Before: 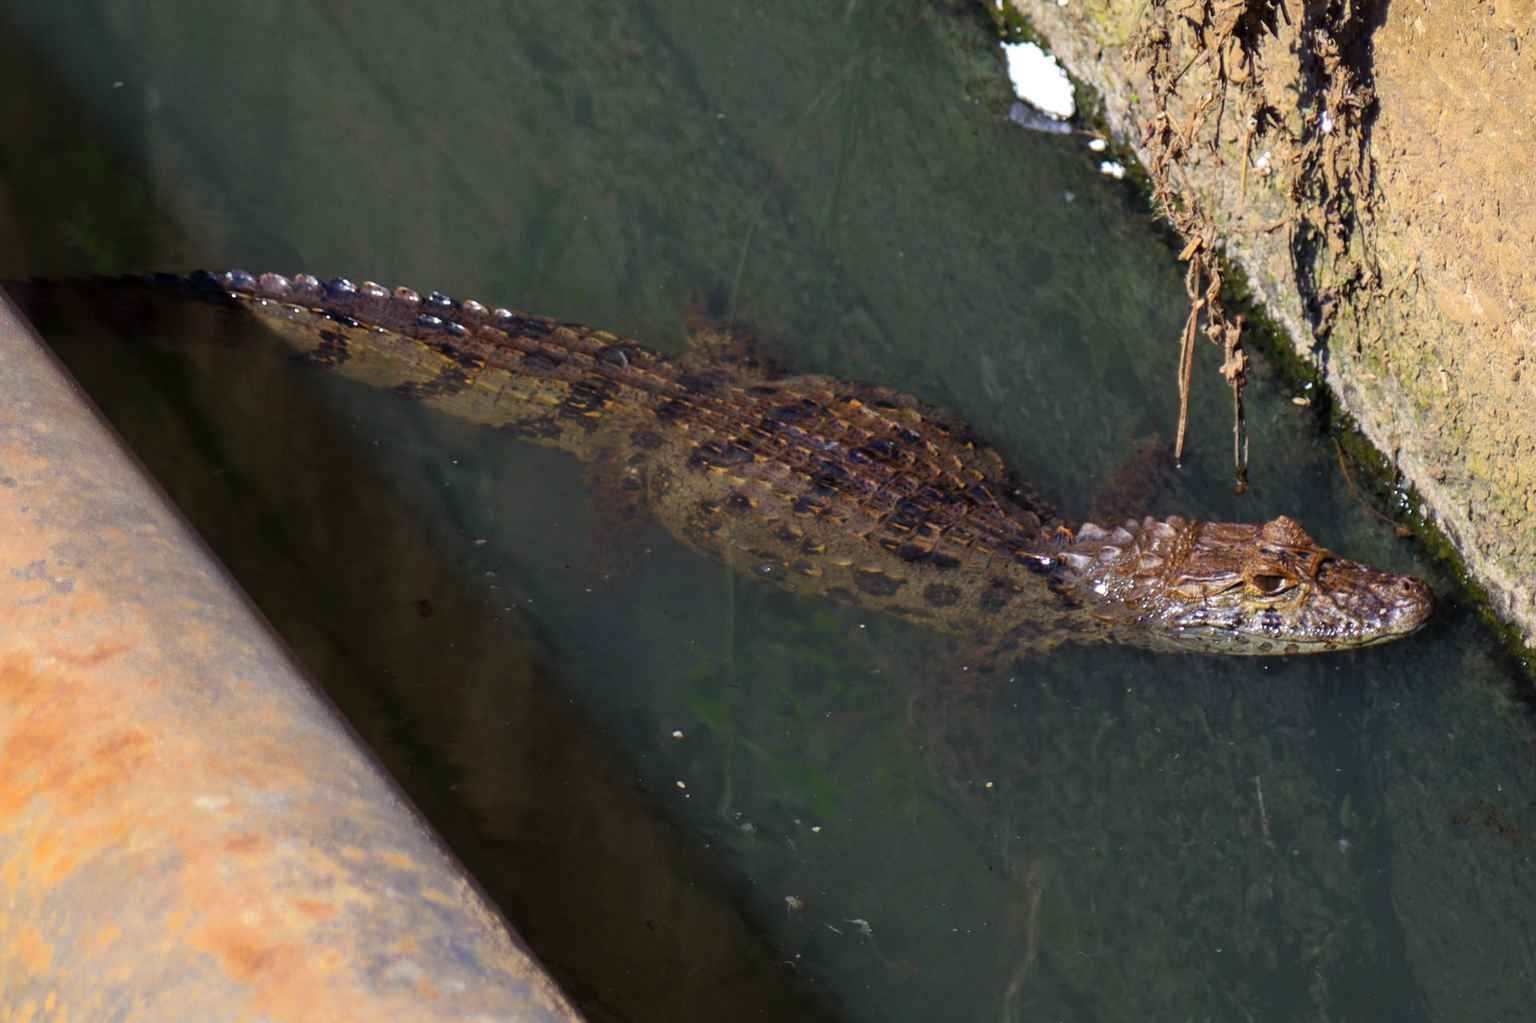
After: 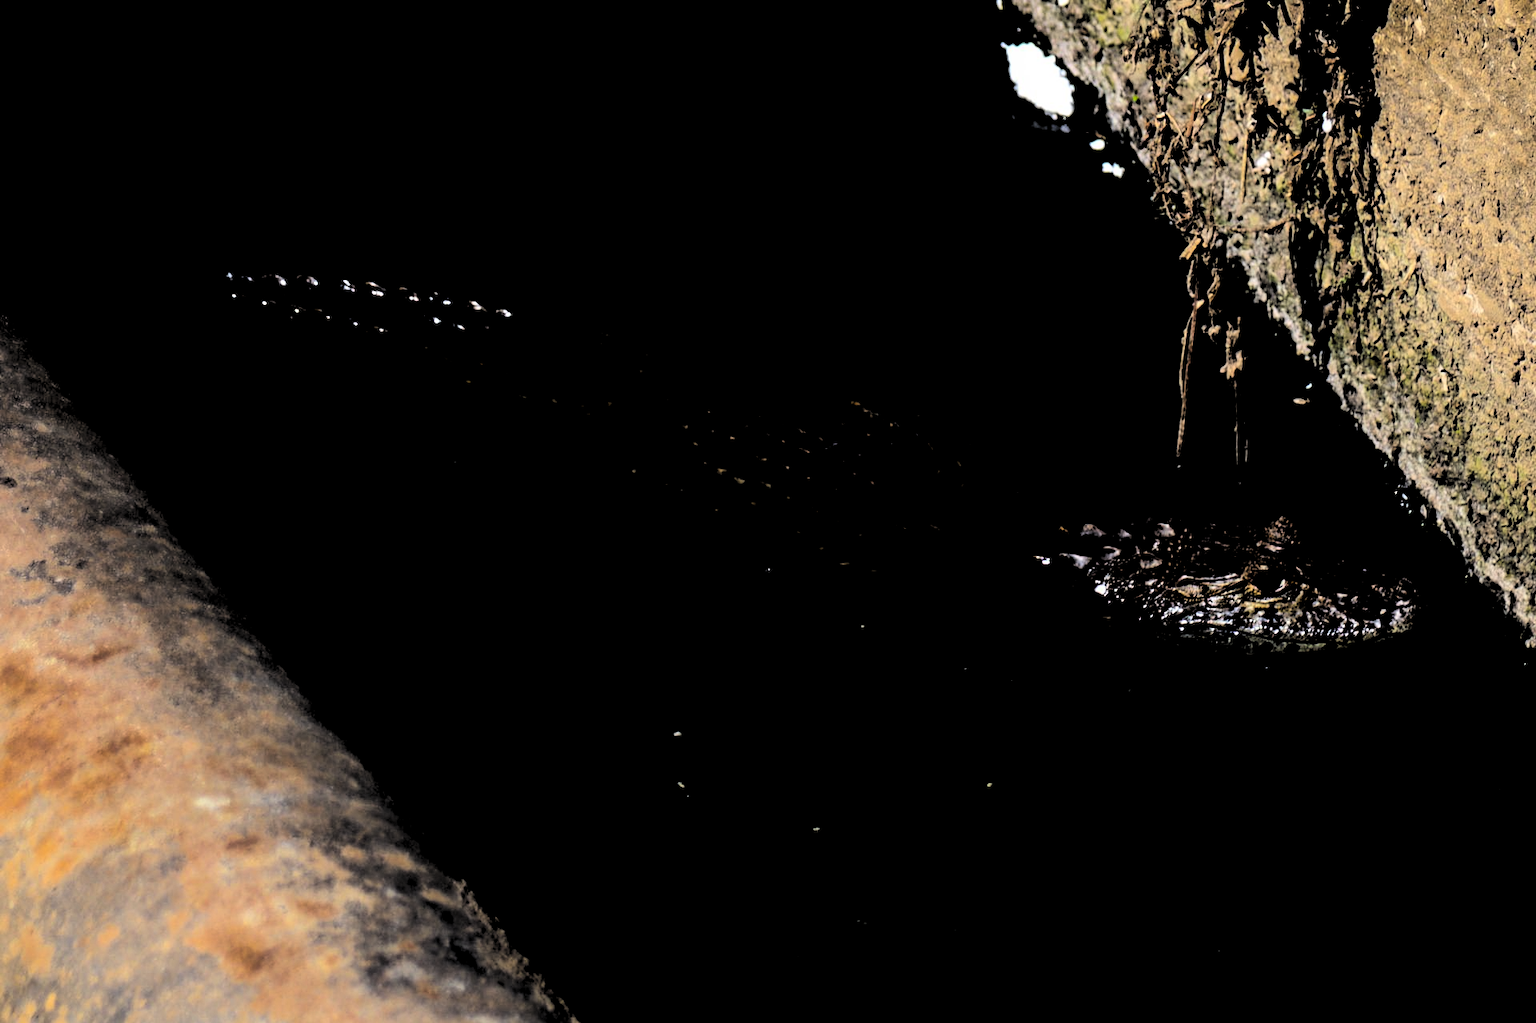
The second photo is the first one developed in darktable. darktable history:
contrast brightness saturation: contrast 0.33, brightness -0.074, saturation 0.173
levels: levels [0.514, 0.759, 1]
